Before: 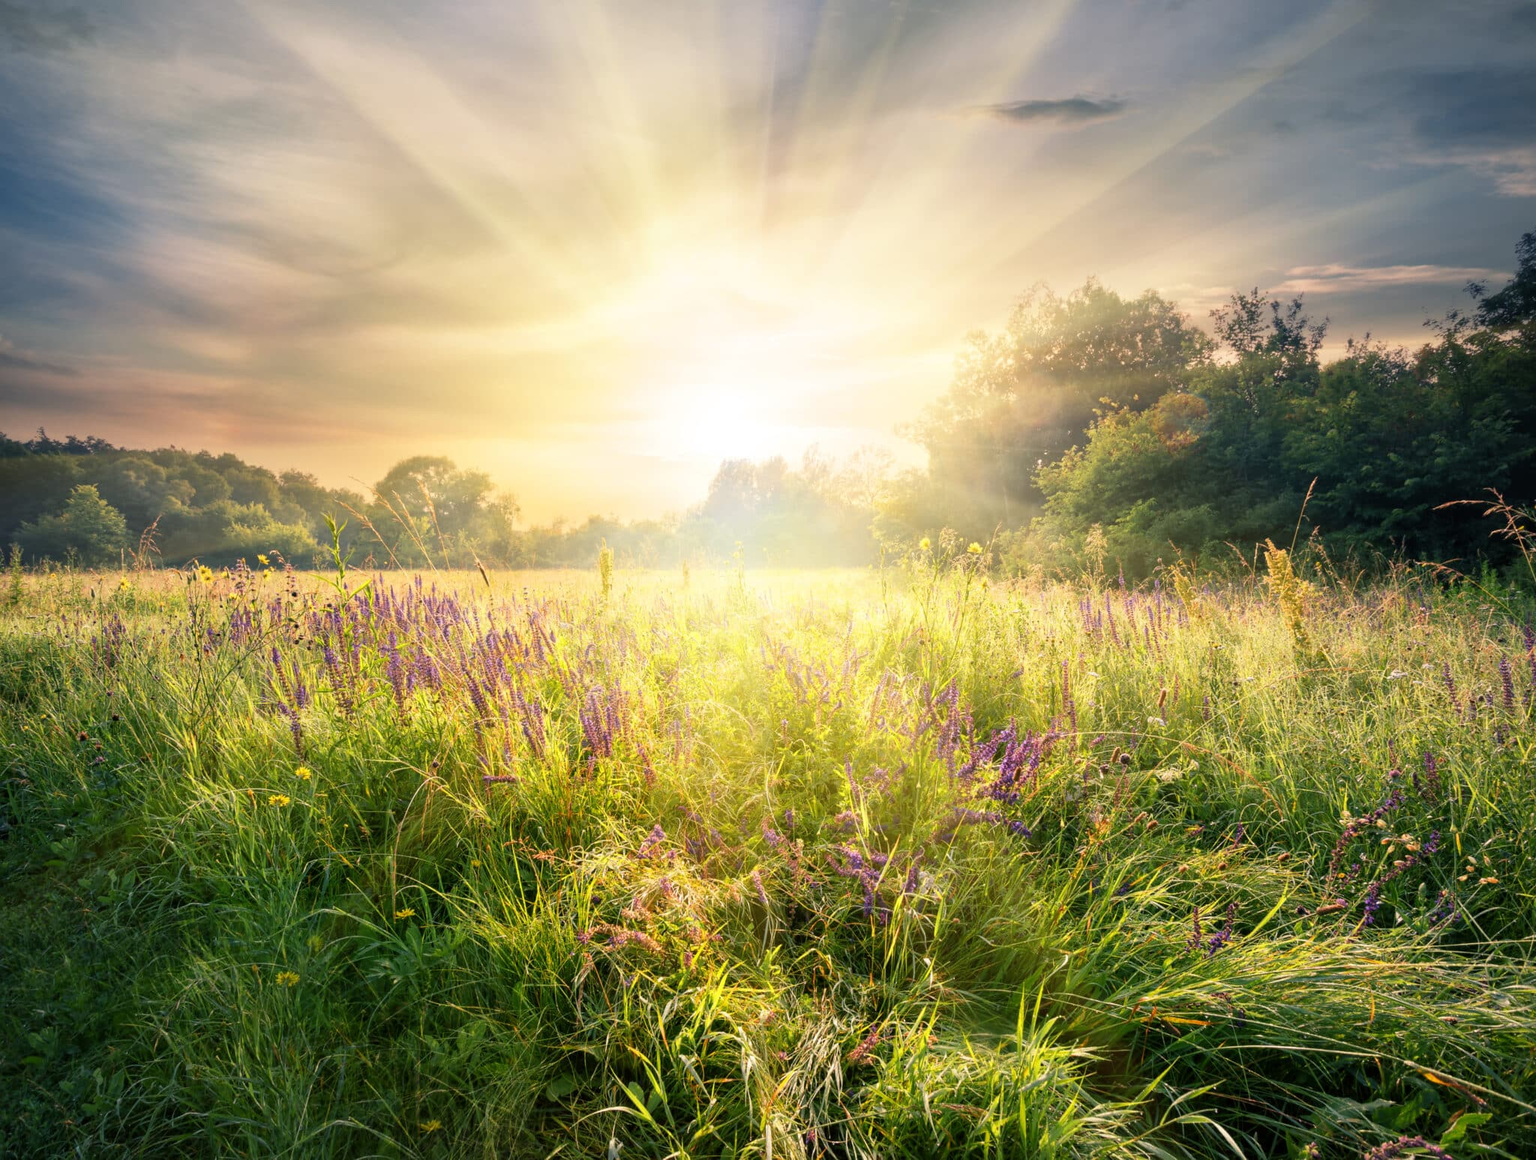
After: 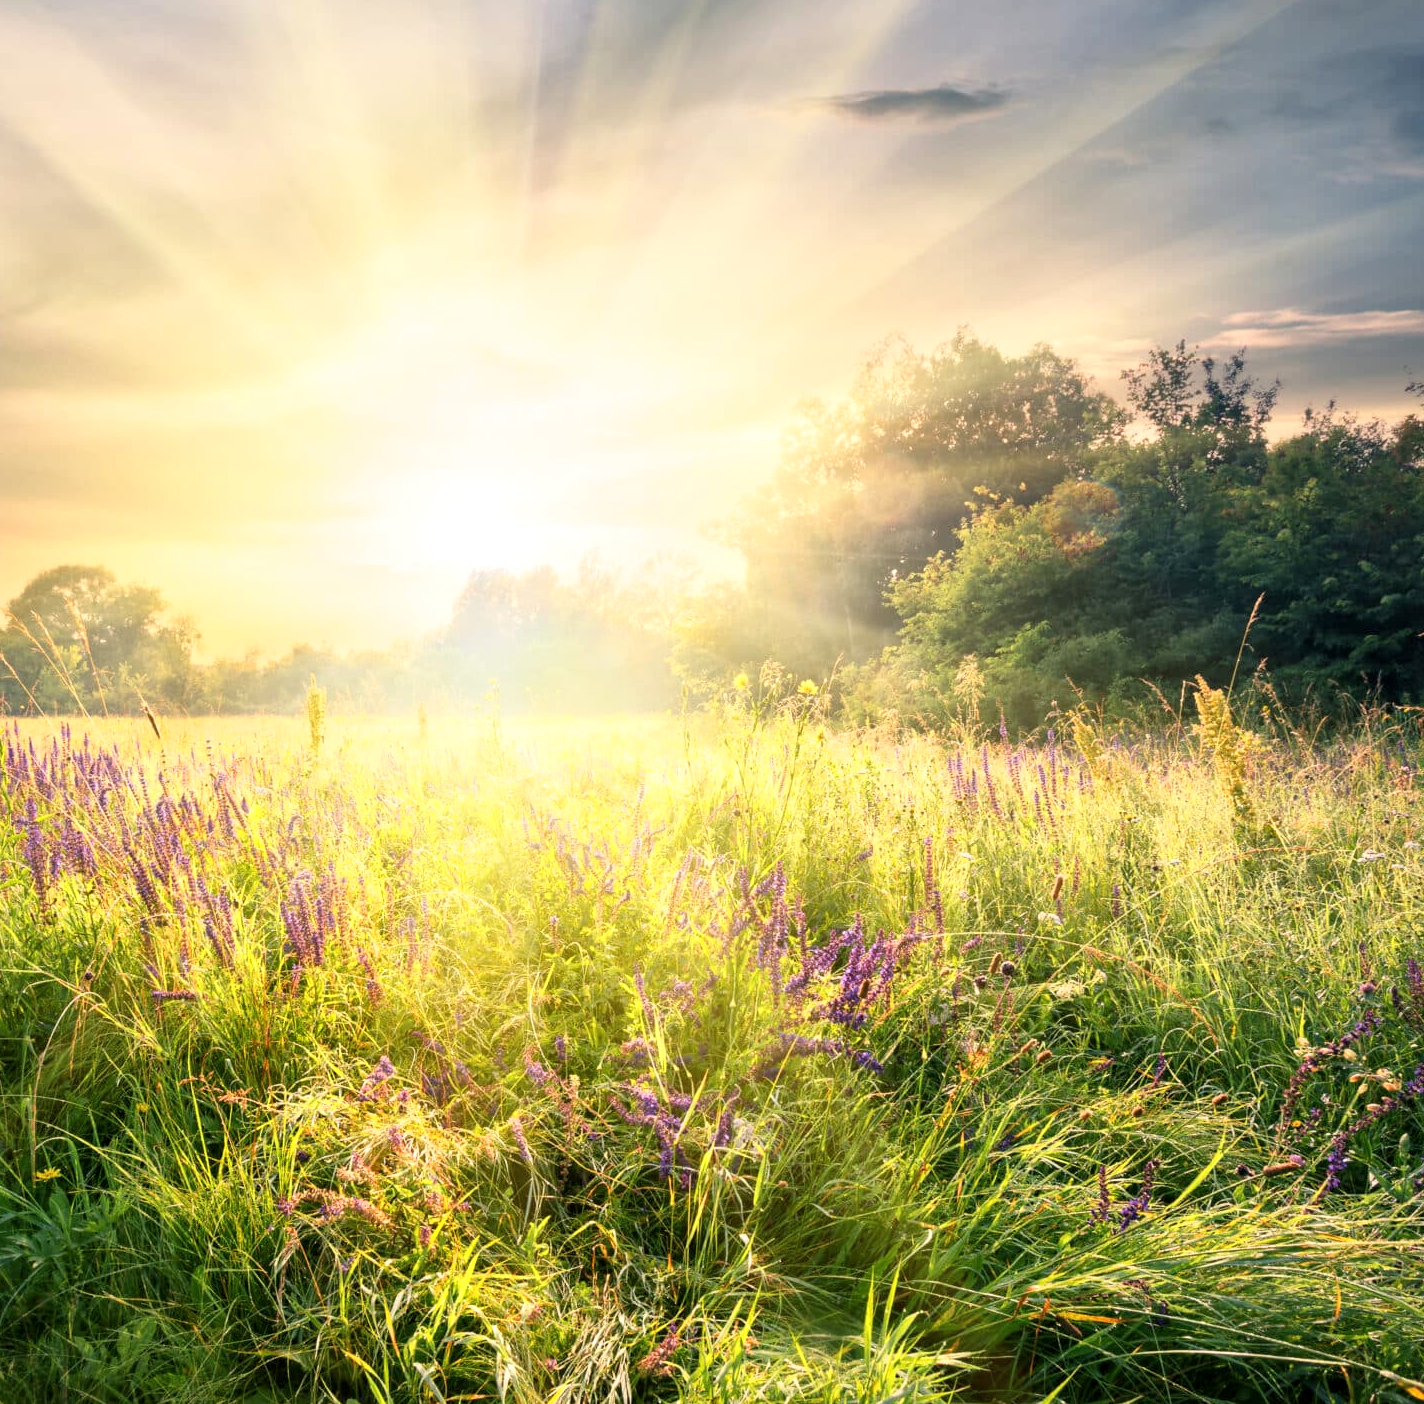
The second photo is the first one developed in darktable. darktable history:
local contrast: mode bilateral grid, contrast 20, coarseness 50, detail 120%, midtone range 0.2
base curve: curves: ch0 [(0, 0) (0.666, 0.806) (1, 1)]
white balance: emerald 1
crop and rotate: left 24.034%, top 2.838%, right 6.406%, bottom 6.299%
